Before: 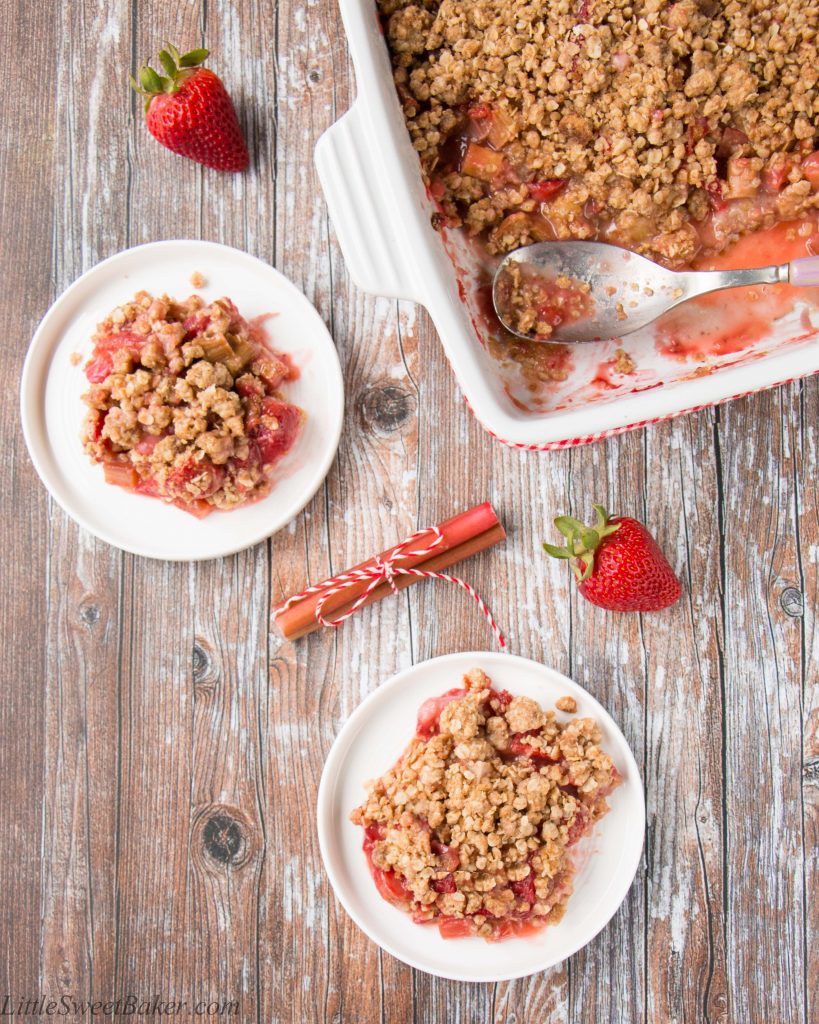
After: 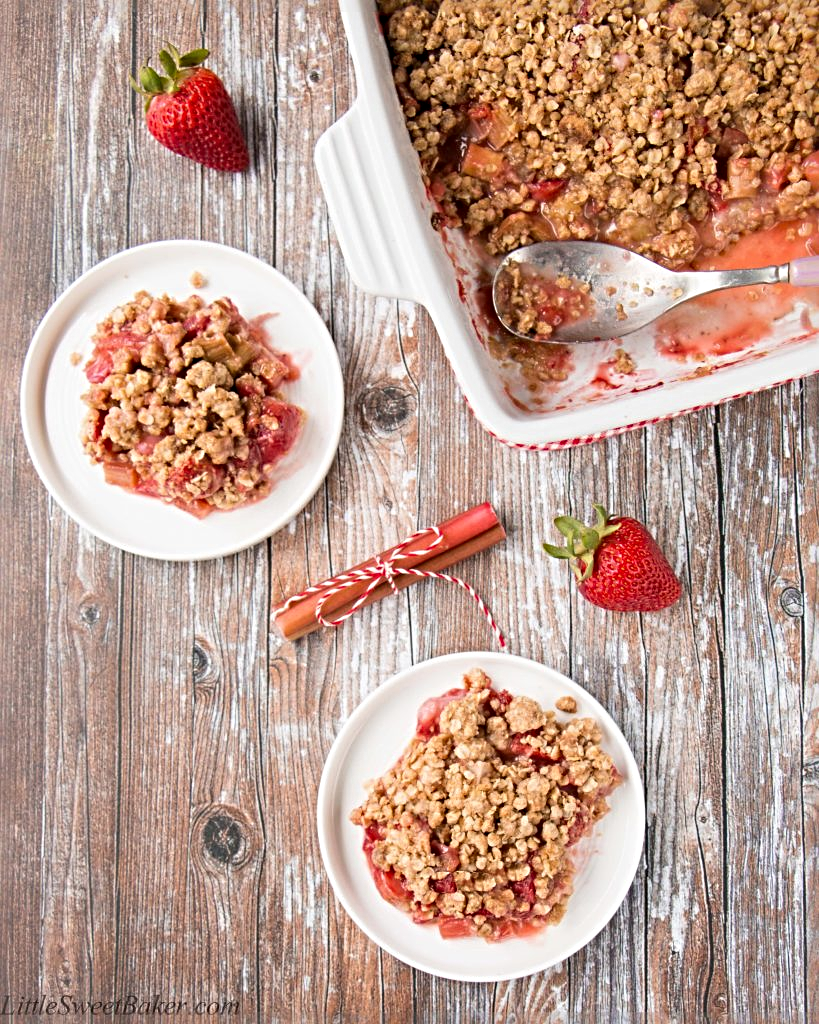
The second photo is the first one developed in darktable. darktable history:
sharpen: radius 4.862
